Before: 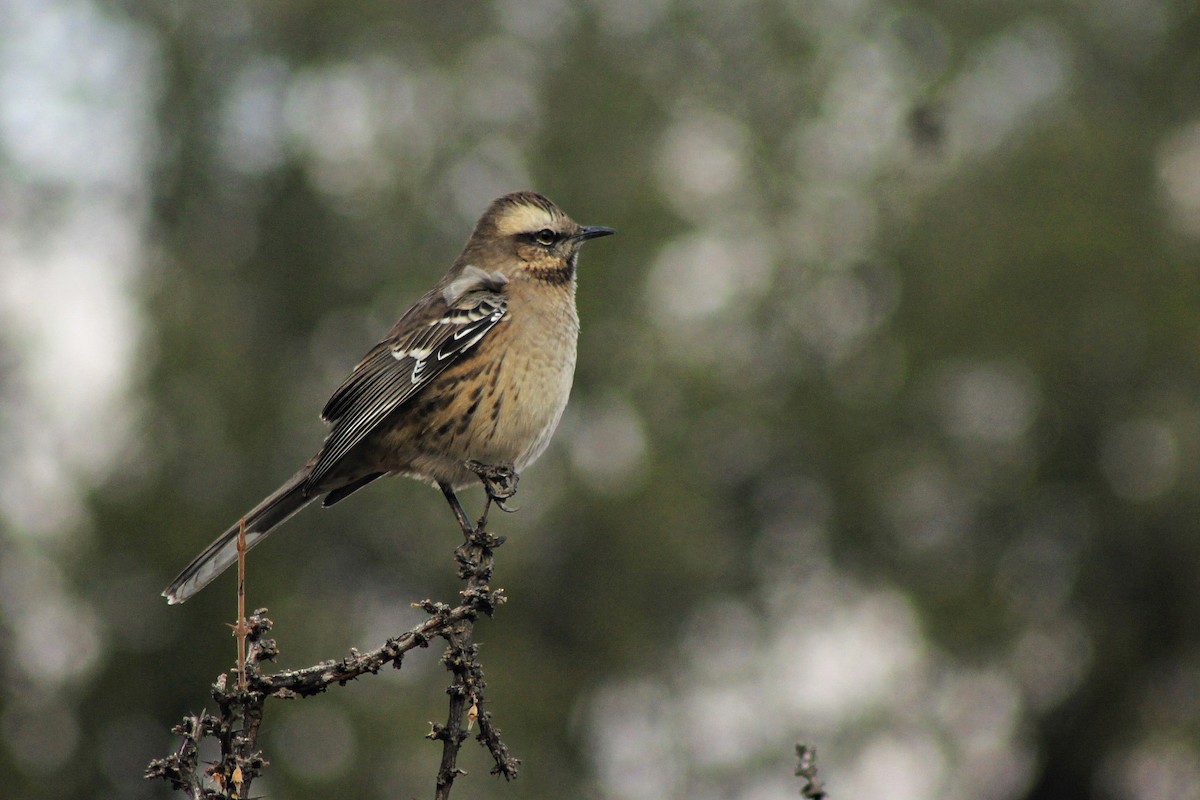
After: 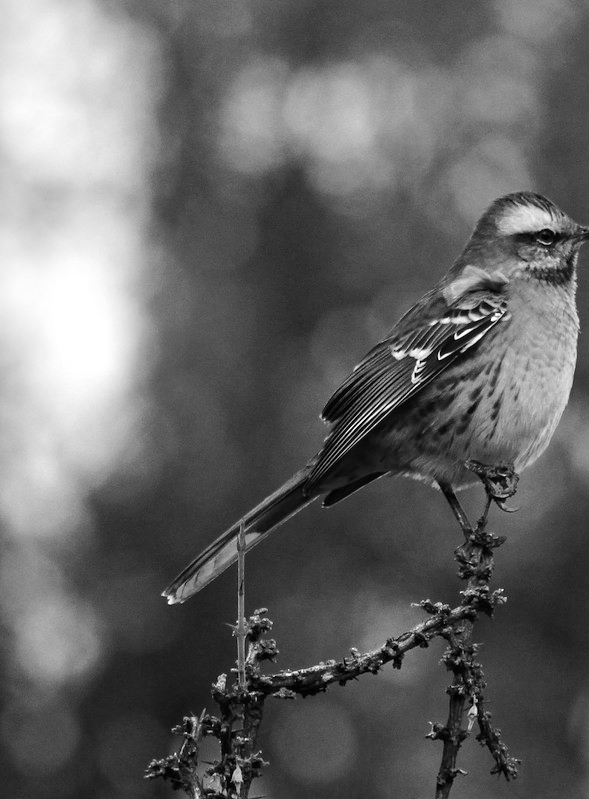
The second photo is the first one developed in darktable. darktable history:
exposure: compensate highlight preservation false
shadows and highlights: radius 93.07, shadows -14.46, white point adjustment 0.23, highlights 31.48, compress 48.23%, highlights color adjustment 52.79%, soften with gaussian
crop and rotate: left 0%, top 0%, right 50.845%
bloom: size 15%, threshold 97%, strength 7%
tone equalizer: -8 EV -0.417 EV, -7 EV -0.389 EV, -6 EV -0.333 EV, -5 EV -0.222 EV, -3 EV 0.222 EV, -2 EV 0.333 EV, -1 EV 0.389 EV, +0 EV 0.417 EV, edges refinement/feathering 500, mask exposure compensation -1.57 EV, preserve details no
monochrome: size 3.1
